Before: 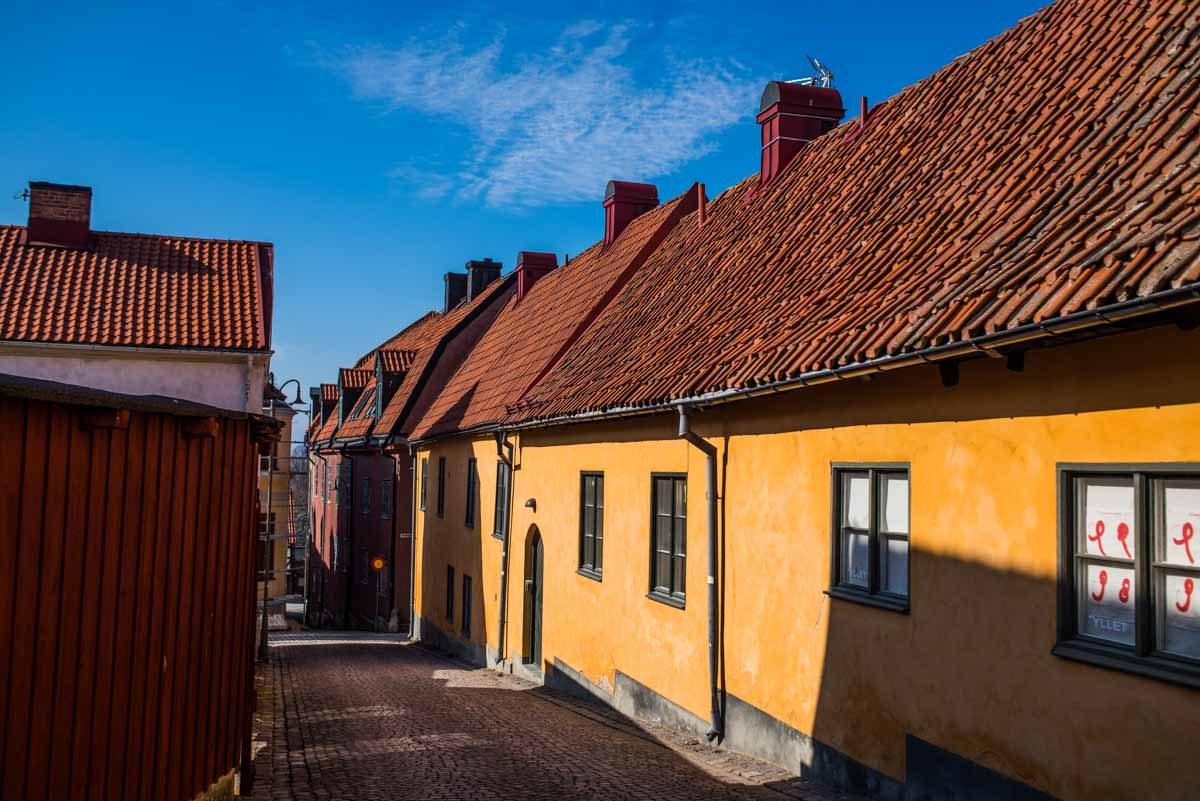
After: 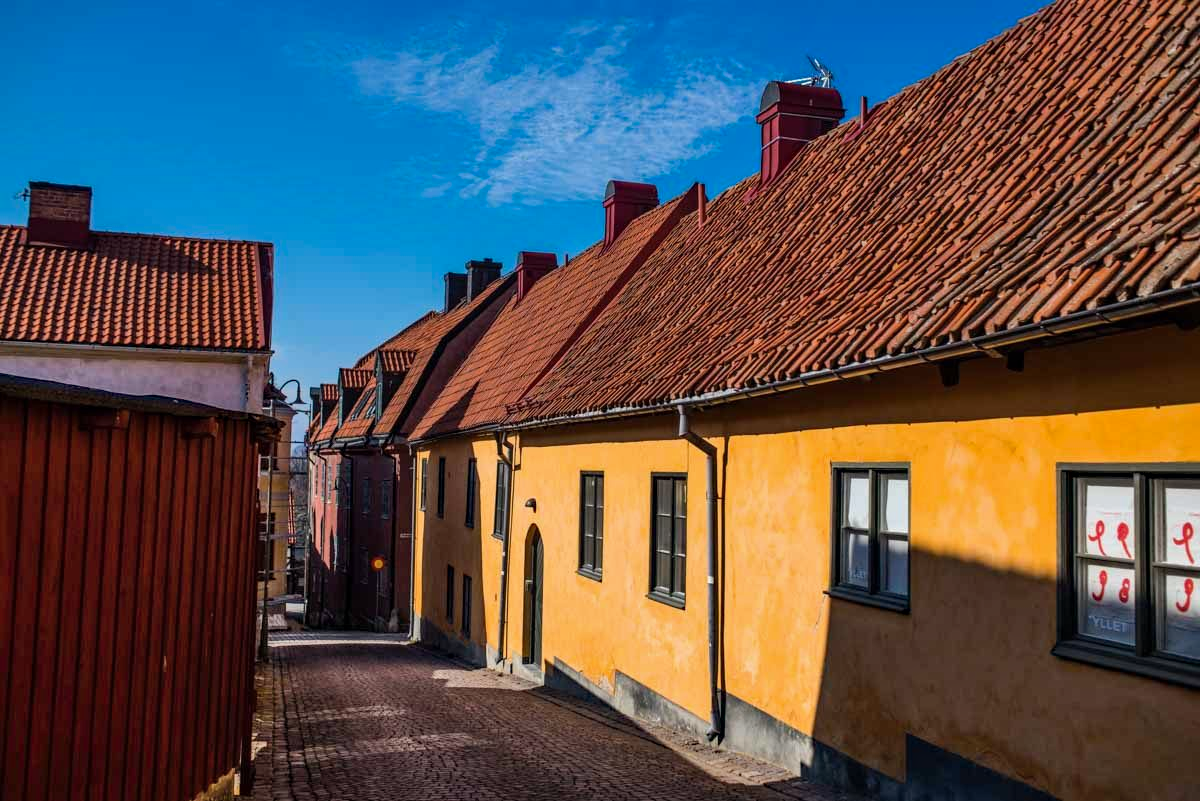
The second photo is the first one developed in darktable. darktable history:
shadows and highlights: shadows 43.66, white point adjustment -1.43, soften with gaussian
haze removal: compatibility mode true, adaptive false
